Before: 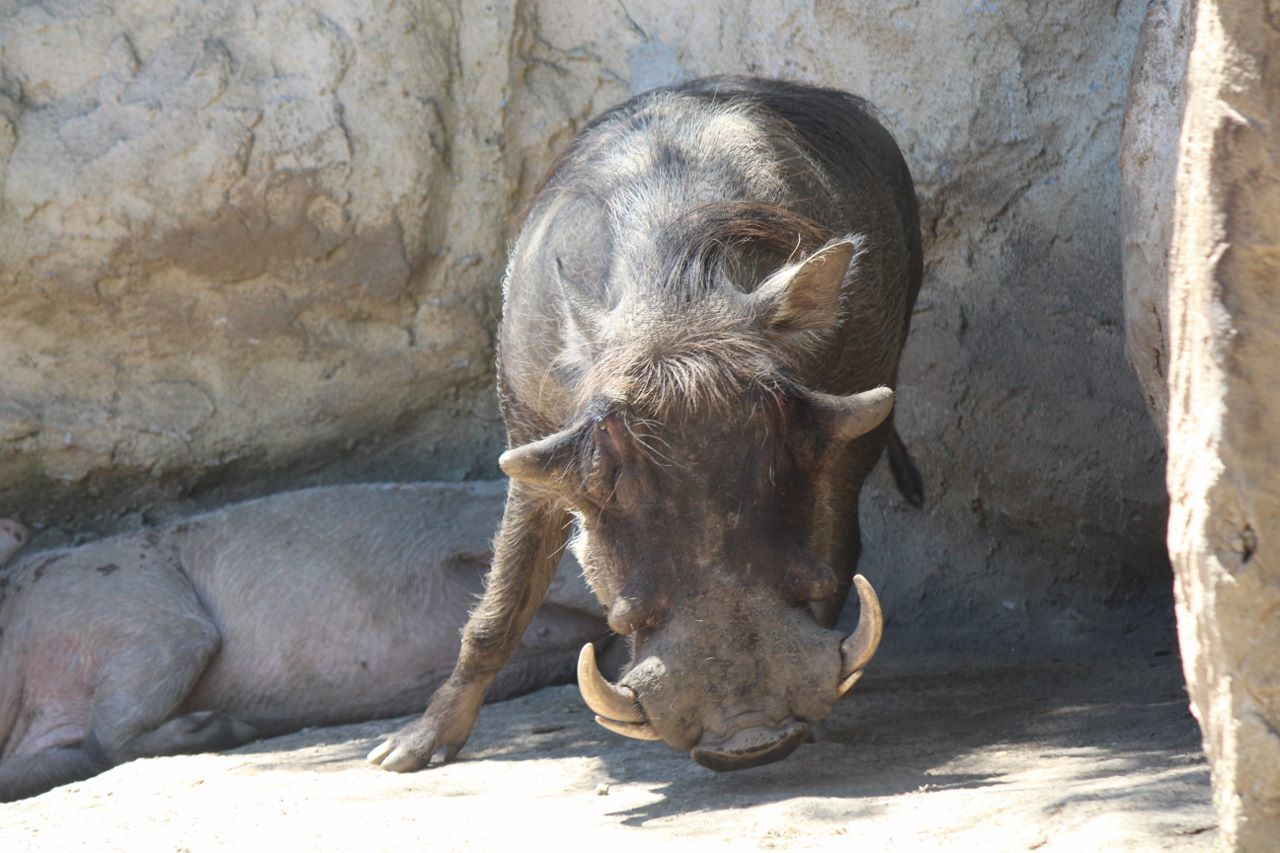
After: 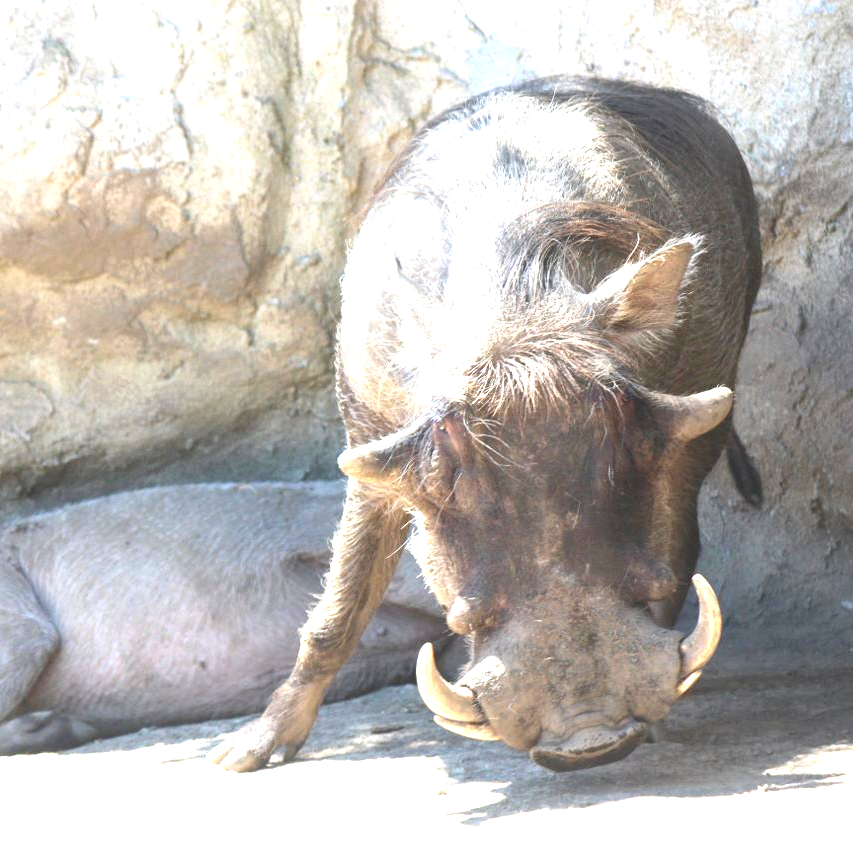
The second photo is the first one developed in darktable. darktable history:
crop and rotate: left 12.648%, right 20.685%
exposure: black level correction 0, exposure 1.45 EV, compensate exposure bias true, compensate highlight preservation false
